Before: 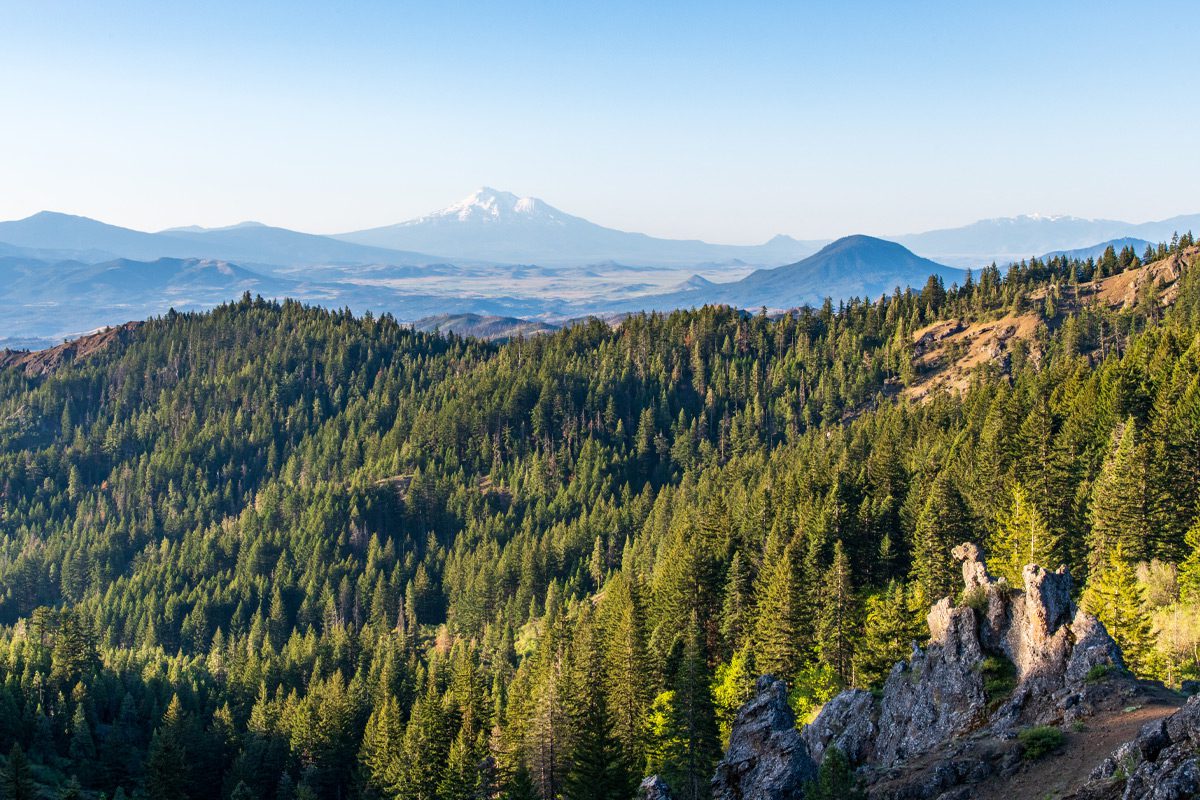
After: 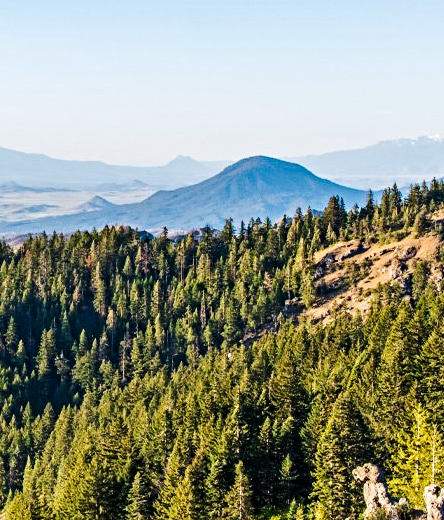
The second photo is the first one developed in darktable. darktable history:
crop and rotate: left 49.935%, top 10.105%, right 13.063%, bottom 24.828%
contrast equalizer: octaves 7, y [[0.5, 0.501, 0.525, 0.597, 0.58, 0.514], [0.5 ×6], [0.5 ×6], [0 ×6], [0 ×6]]
tone curve: curves: ch0 [(0, 0) (0.126, 0.086) (0.338, 0.327) (0.494, 0.55) (0.703, 0.762) (1, 1)]; ch1 [(0, 0) (0.346, 0.324) (0.45, 0.431) (0.5, 0.5) (0.522, 0.517) (0.55, 0.578) (1, 1)]; ch2 [(0, 0) (0.44, 0.424) (0.501, 0.499) (0.554, 0.563) (0.622, 0.667) (0.707, 0.746) (1, 1)], preserve colors none
